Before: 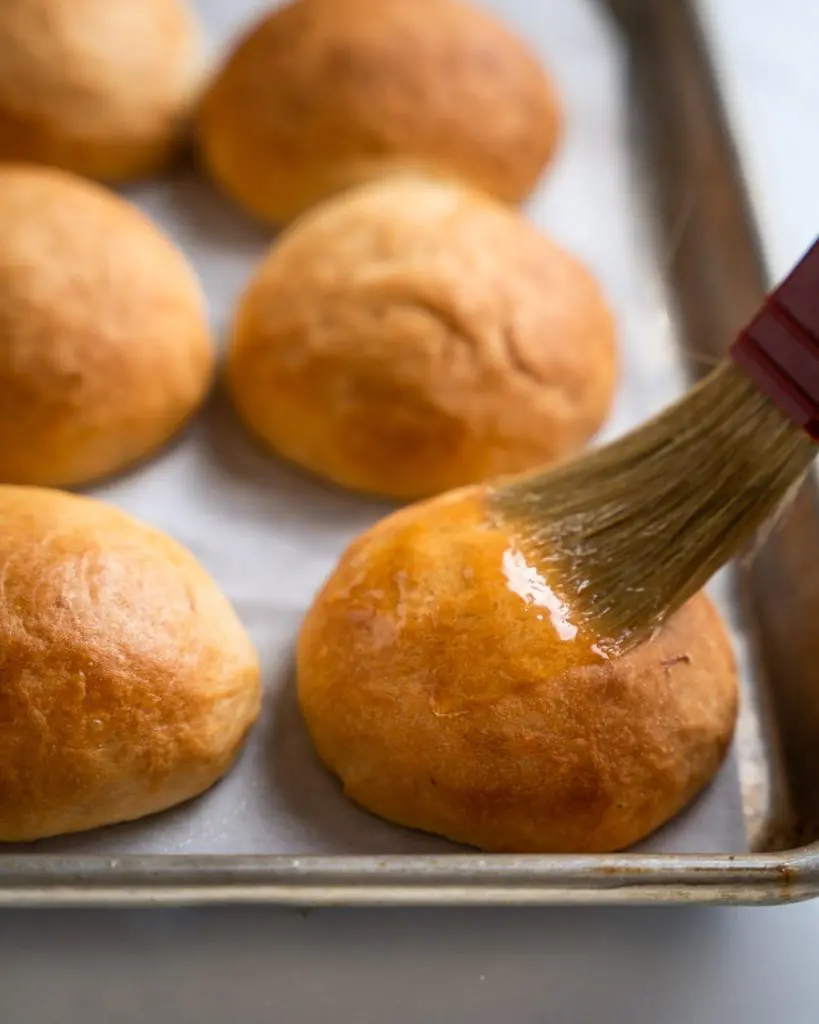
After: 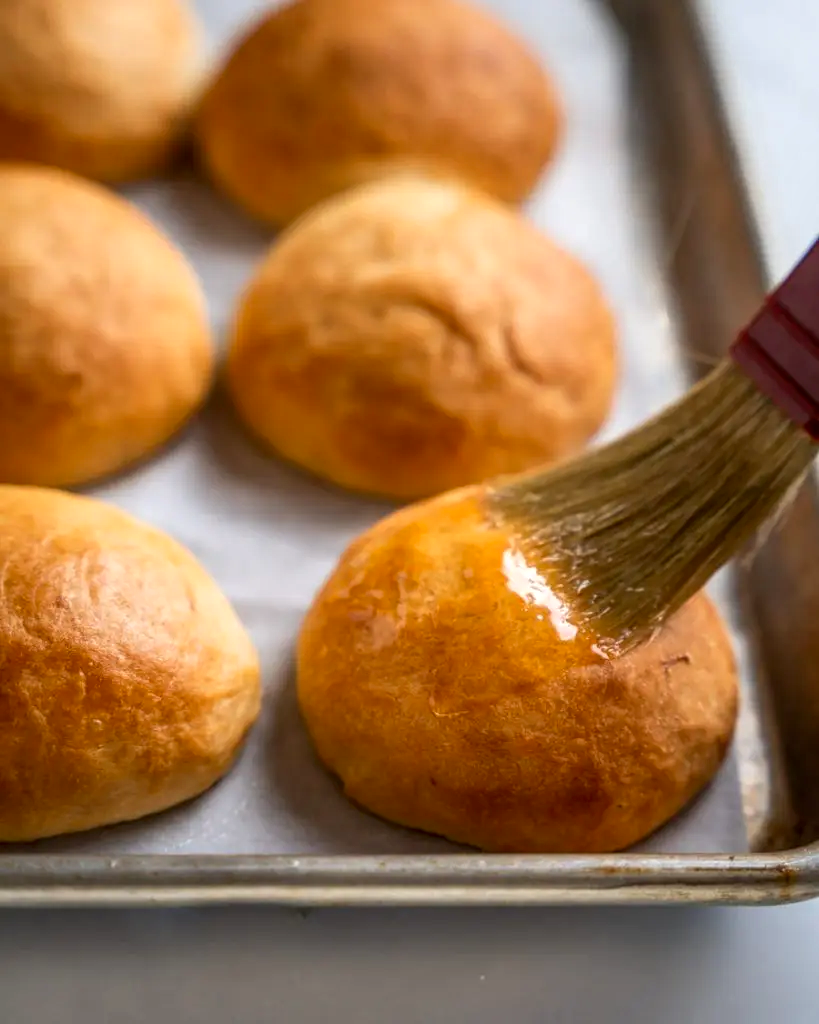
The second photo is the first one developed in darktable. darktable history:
contrast brightness saturation: saturation 0.129
local contrast: on, module defaults
